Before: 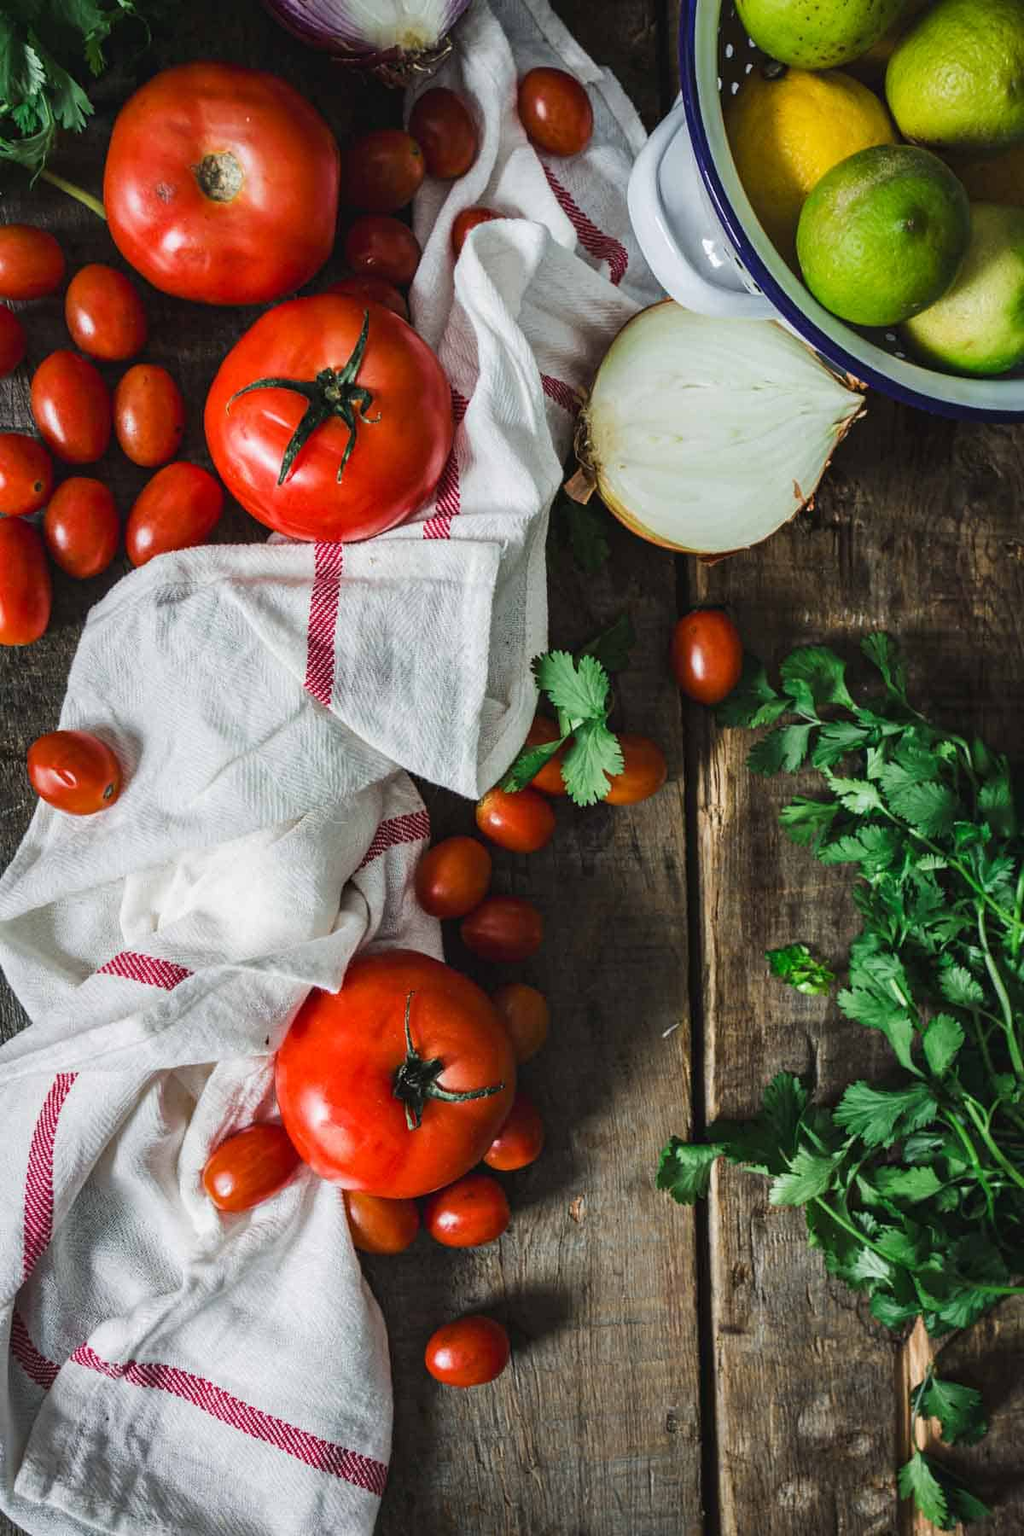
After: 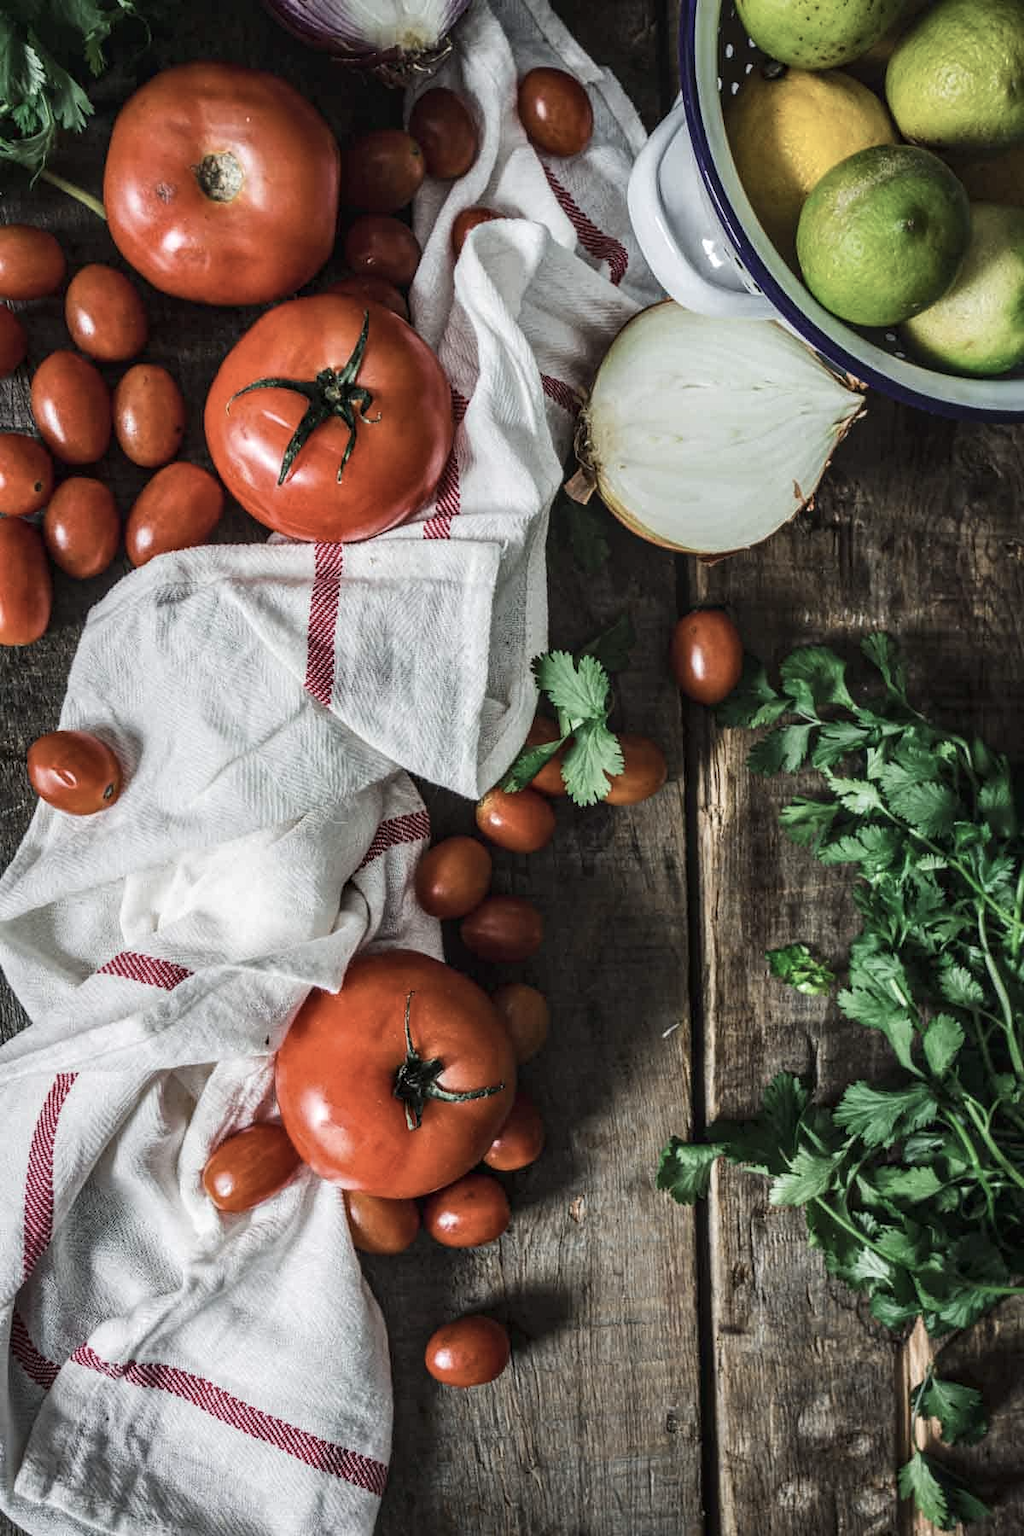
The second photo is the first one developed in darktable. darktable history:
contrast brightness saturation: contrast 0.1, saturation -0.36
local contrast: on, module defaults
